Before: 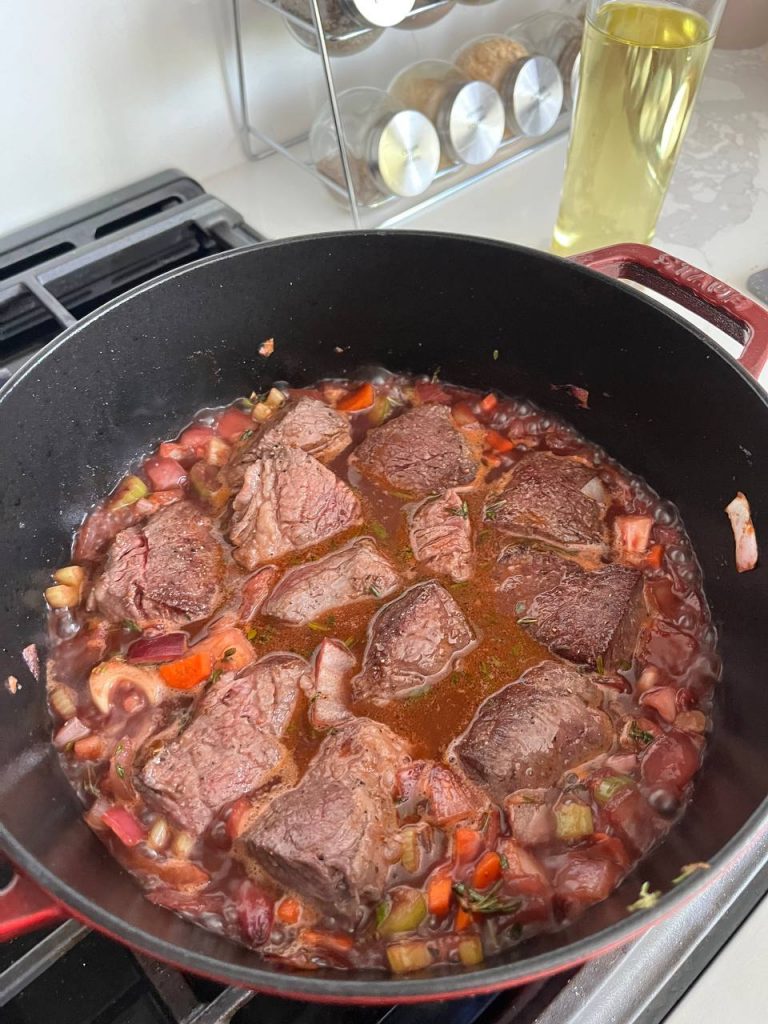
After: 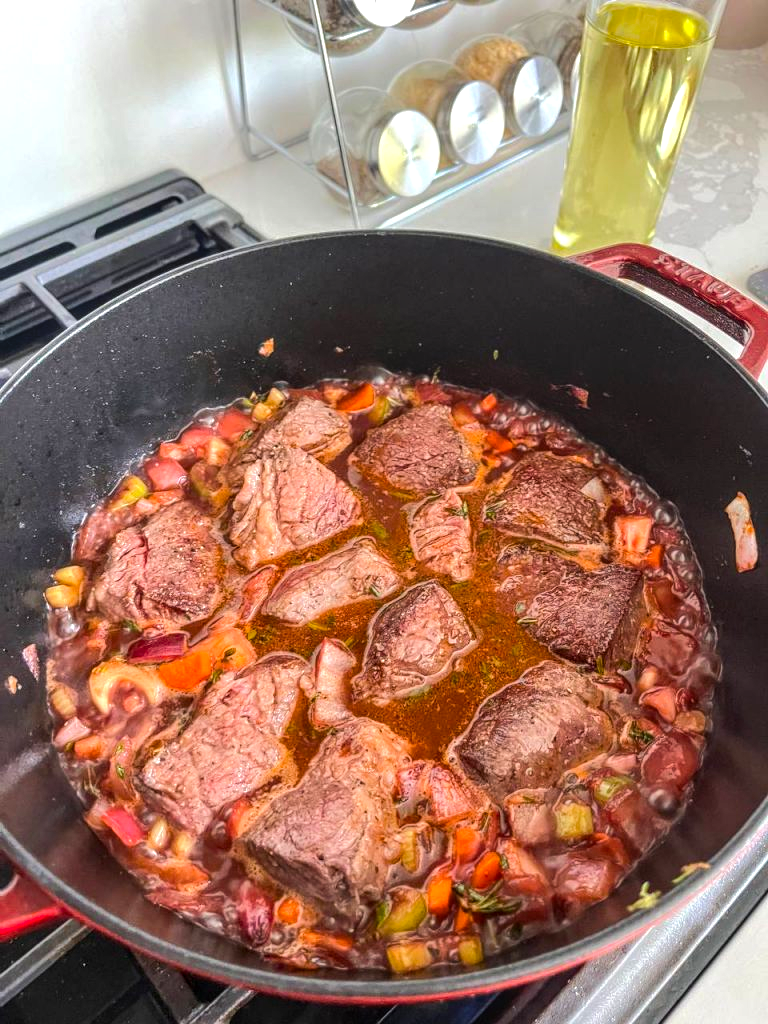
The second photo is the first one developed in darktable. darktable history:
local contrast: highlights 0%, shadows 0%, detail 133%
color balance rgb: perceptual saturation grading › global saturation 25%, global vibrance 20%
tone equalizer: -8 EV -0.417 EV, -7 EV -0.389 EV, -6 EV -0.333 EV, -5 EV -0.222 EV, -3 EV 0.222 EV, -2 EV 0.333 EV, -1 EV 0.389 EV, +0 EV 0.417 EV, edges refinement/feathering 500, mask exposure compensation -1.57 EV, preserve details no
base curve: curves: ch0 [(0, 0) (0.262, 0.32) (0.722, 0.705) (1, 1)]
